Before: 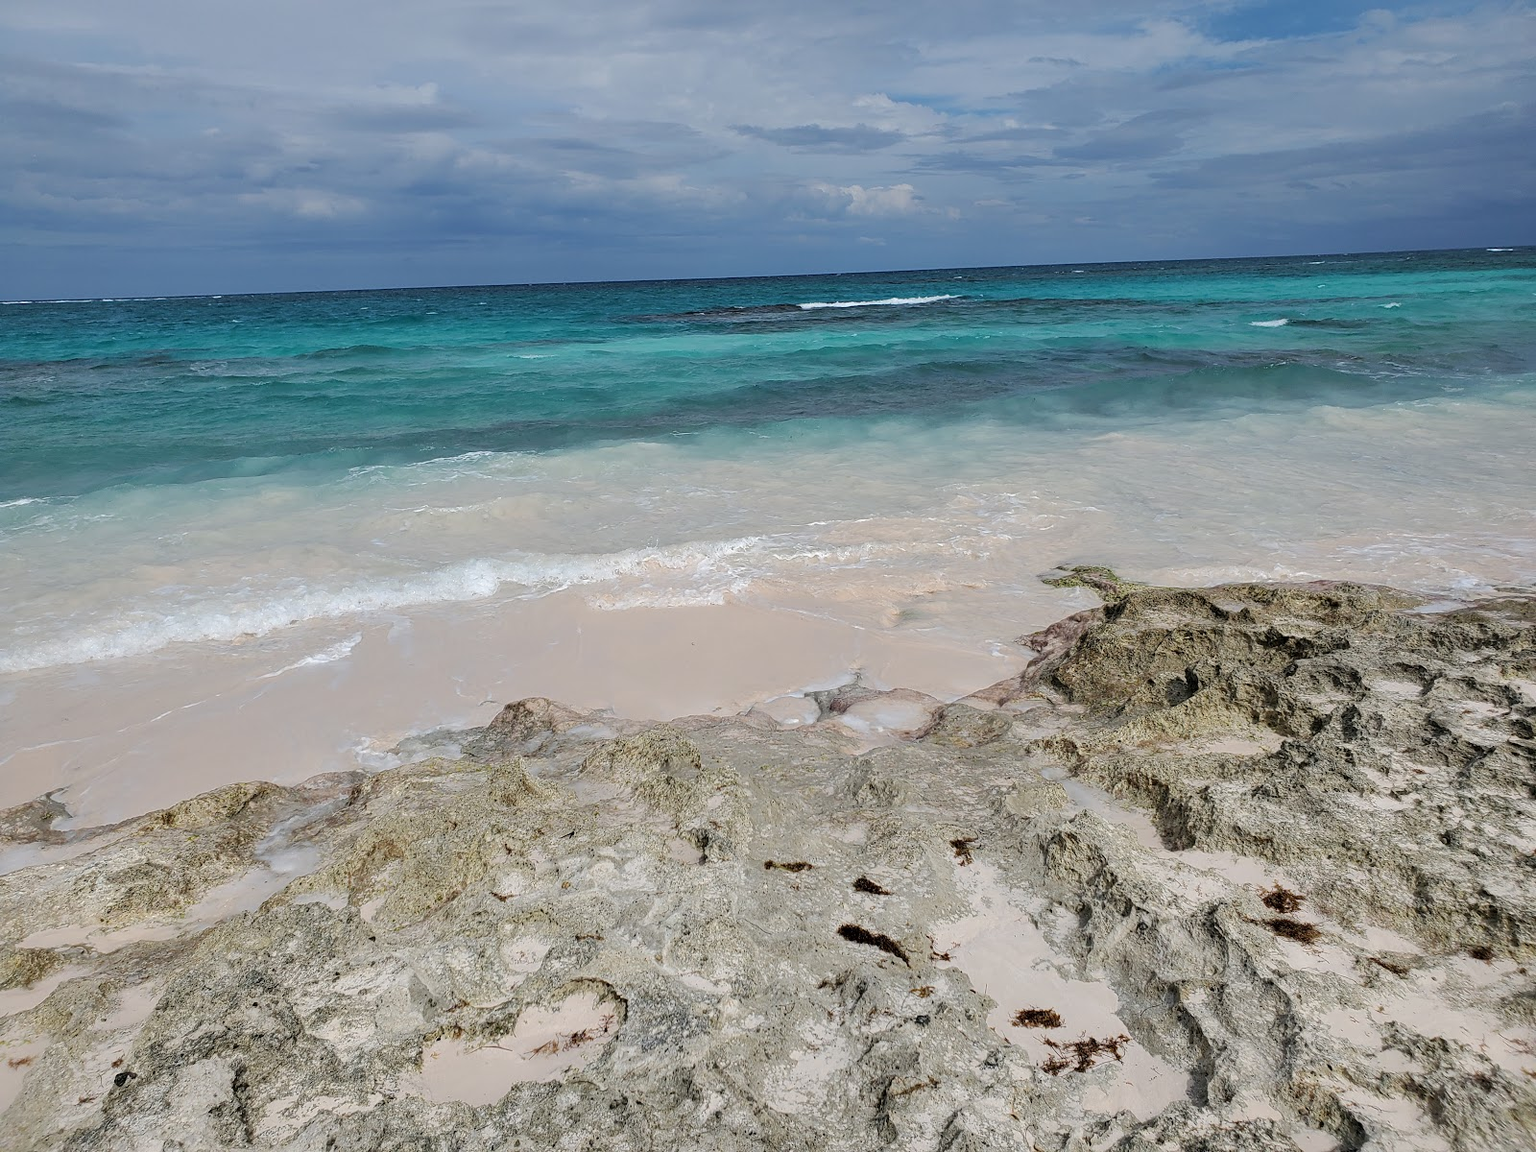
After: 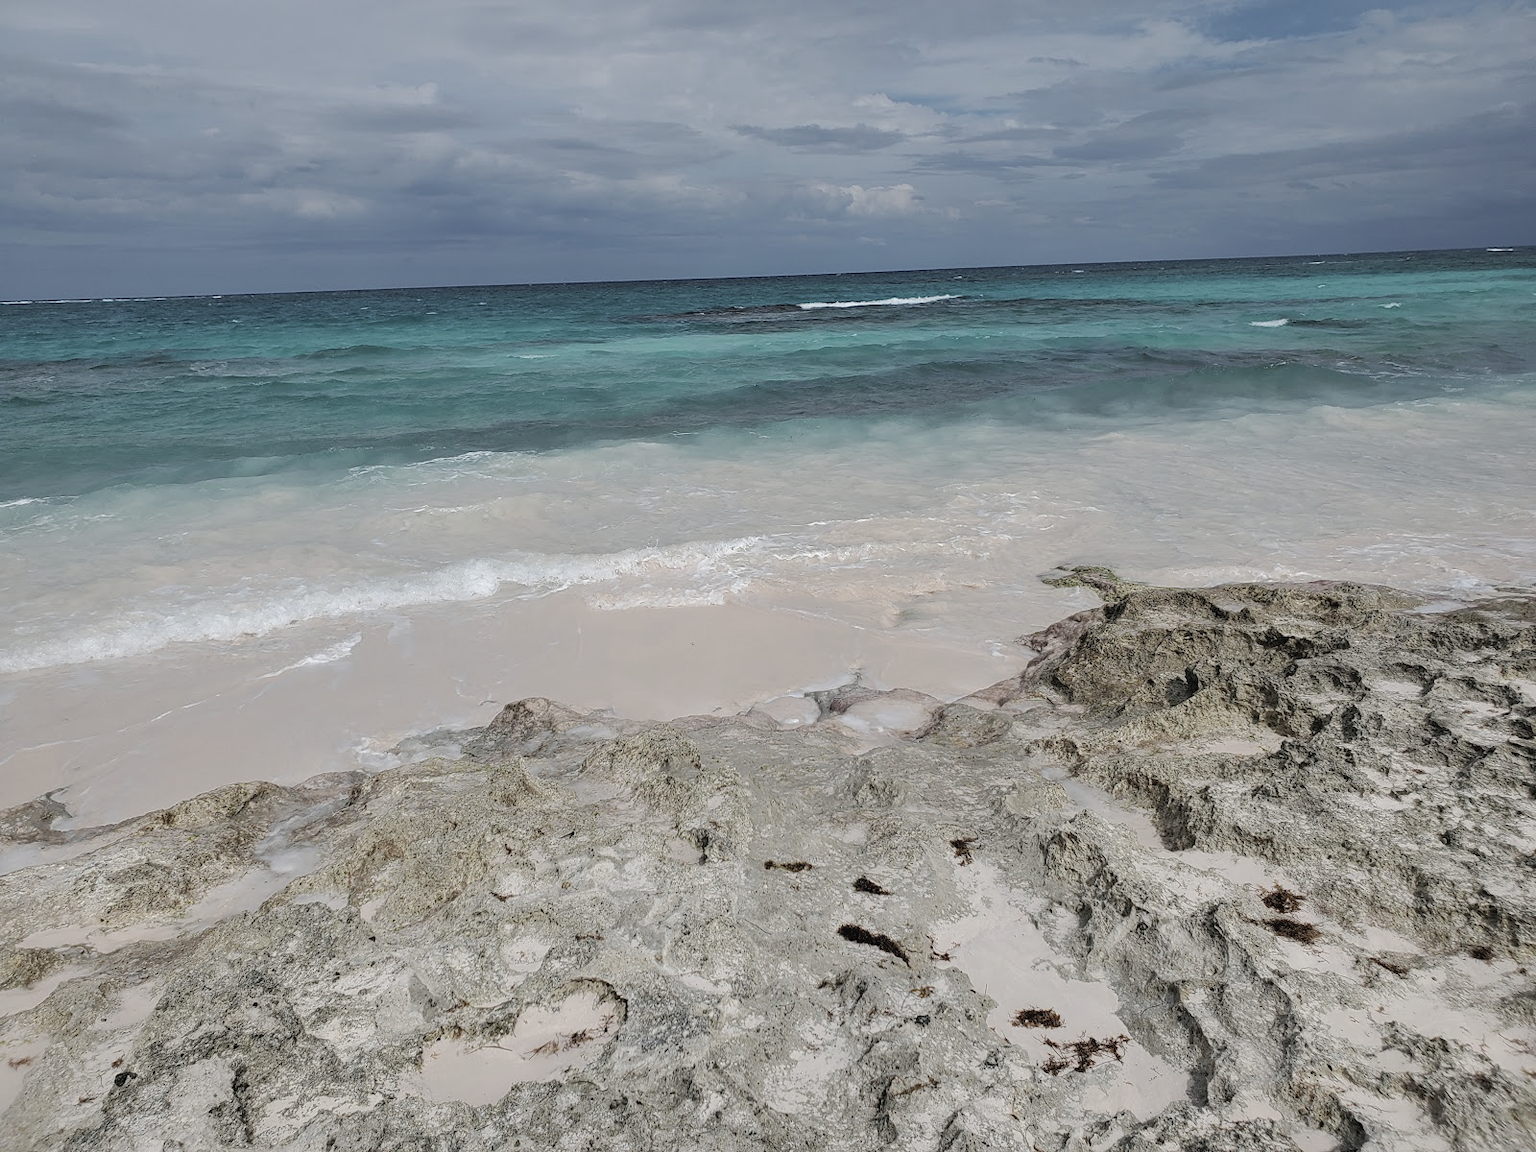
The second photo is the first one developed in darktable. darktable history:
contrast brightness saturation: contrast -0.055, saturation -0.399
